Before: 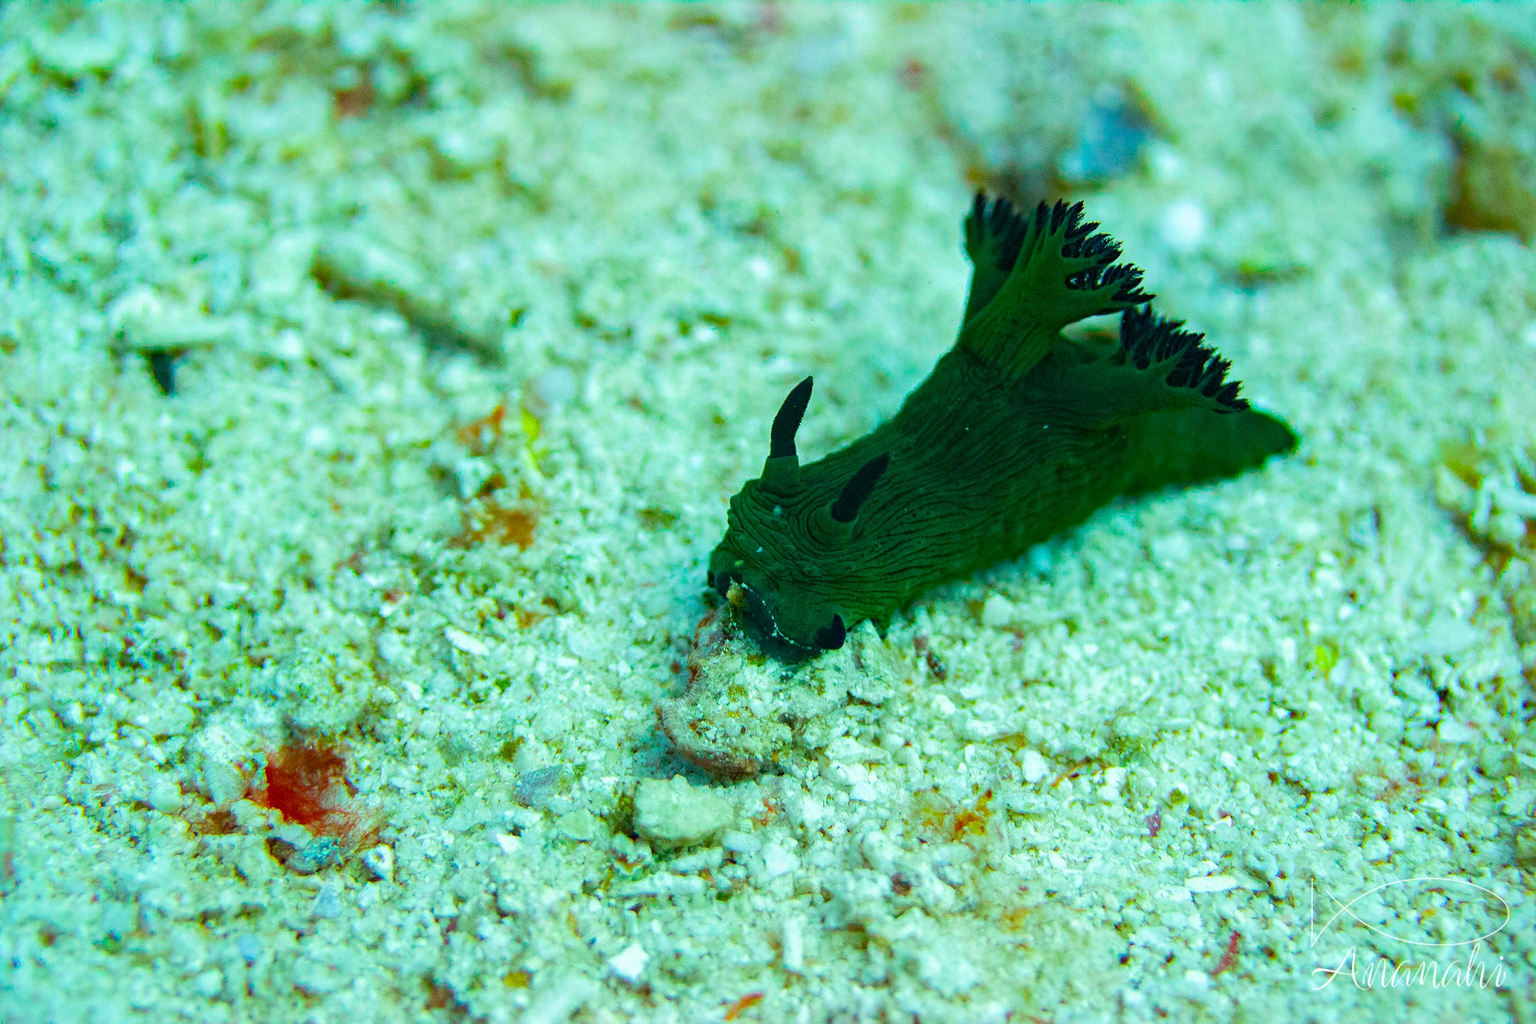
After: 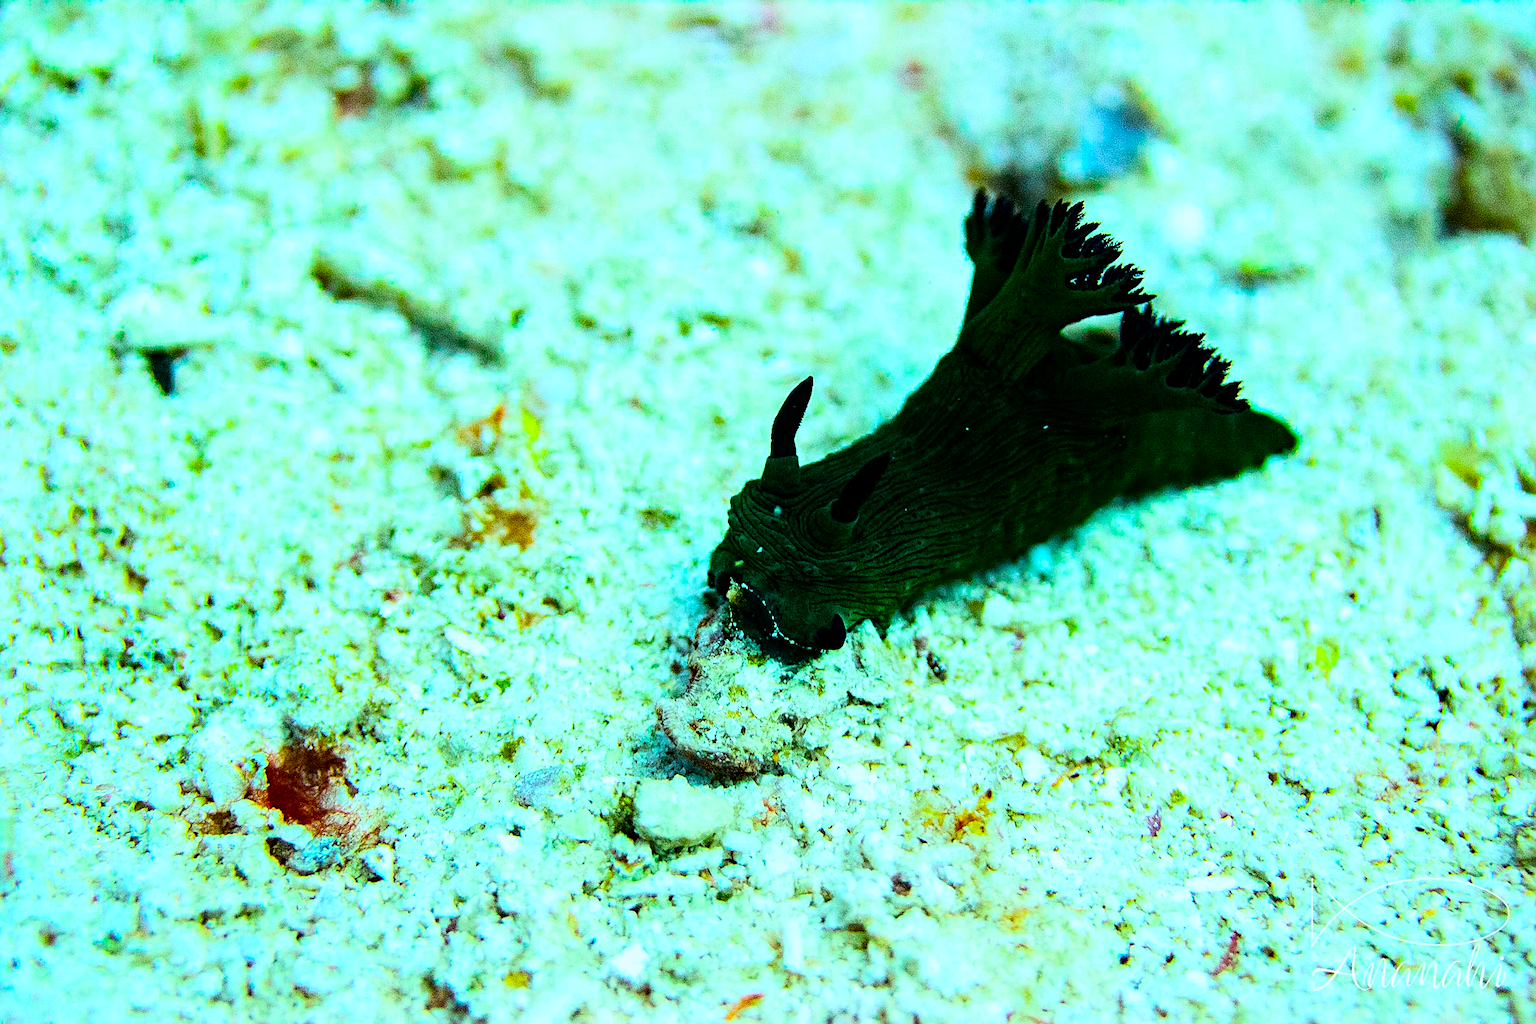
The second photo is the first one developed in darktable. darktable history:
sharpen: on, module defaults
rgb curve: curves: ch0 [(0, 0) (0.21, 0.15) (0.24, 0.21) (0.5, 0.75) (0.75, 0.96) (0.89, 0.99) (1, 1)]; ch1 [(0, 0.02) (0.21, 0.13) (0.25, 0.2) (0.5, 0.67) (0.75, 0.9) (0.89, 0.97) (1, 1)]; ch2 [(0, 0.02) (0.21, 0.13) (0.25, 0.2) (0.5, 0.67) (0.75, 0.9) (0.89, 0.97) (1, 1)], compensate middle gray true
white balance: red 1.004, blue 1.096
exposure: black level correction 0.009, exposure -0.637 EV, compensate highlight preservation false
